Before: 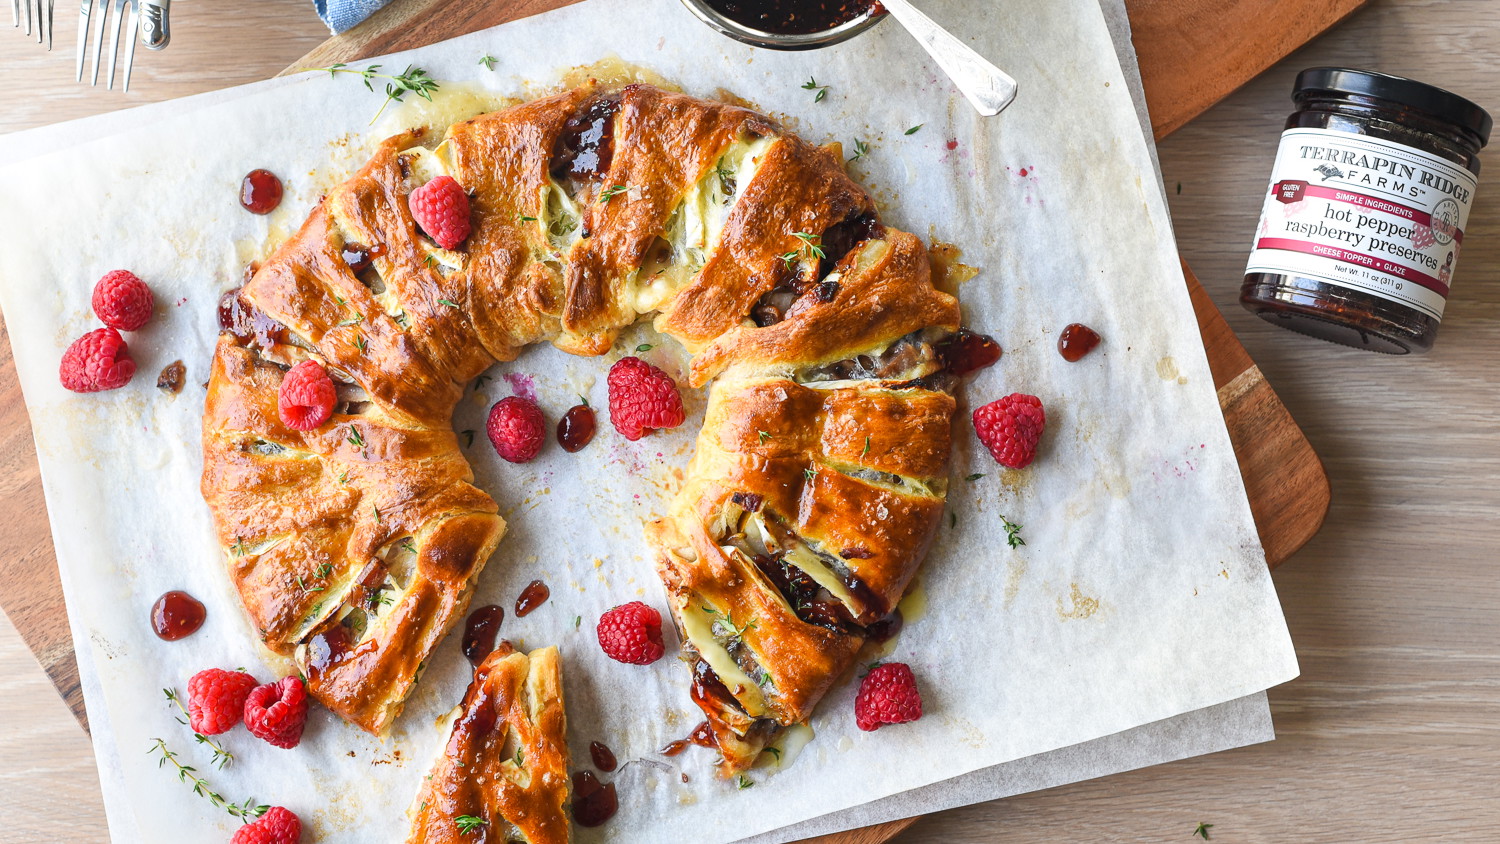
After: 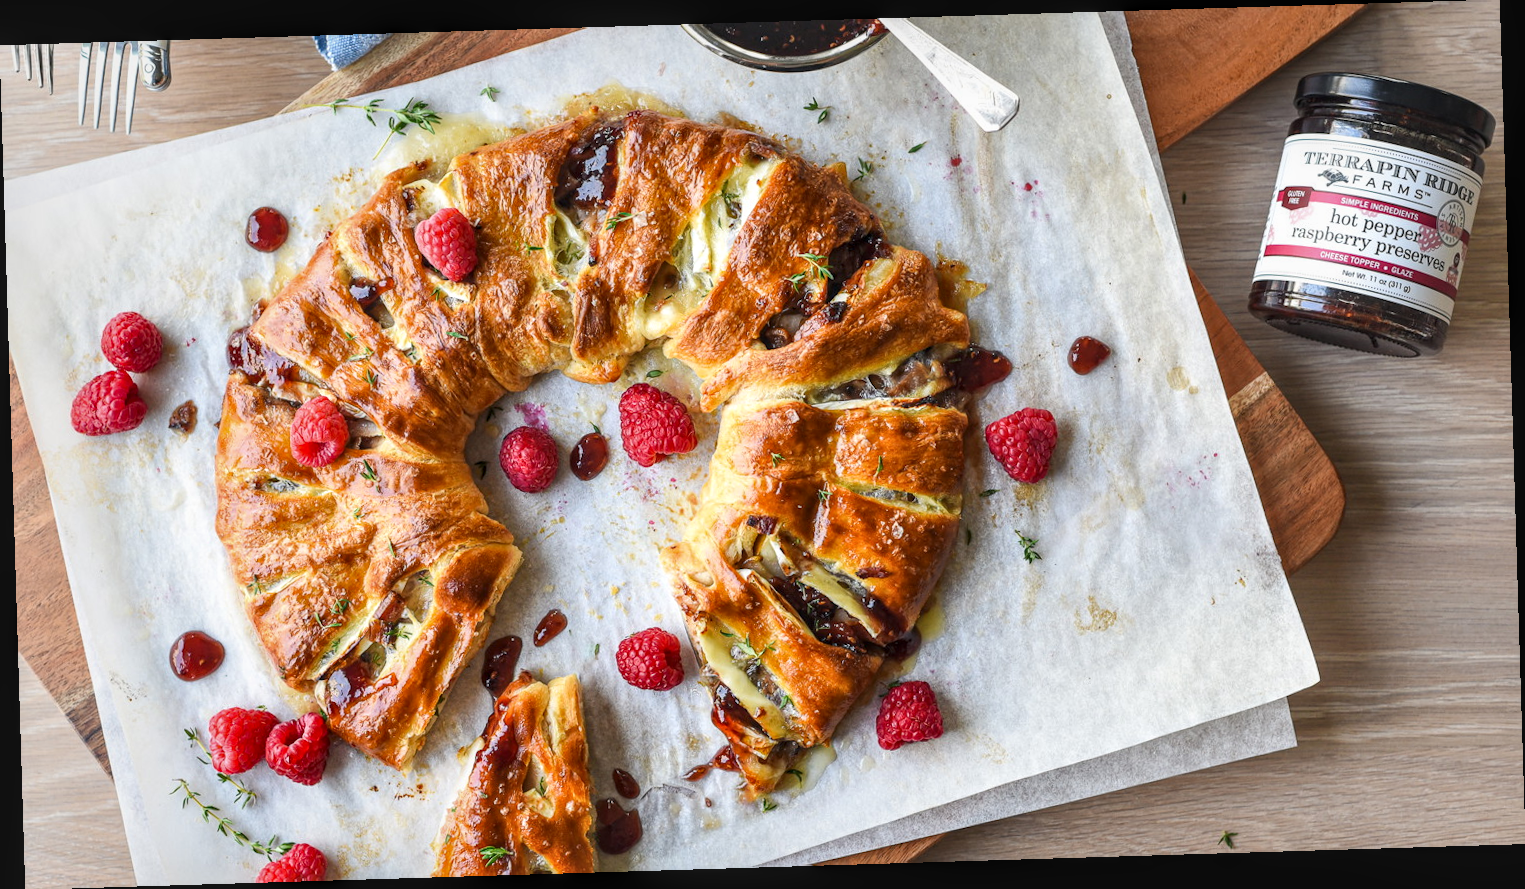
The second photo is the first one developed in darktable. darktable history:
rotate and perspective: rotation -1.75°, automatic cropping off
local contrast: on, module defaults
